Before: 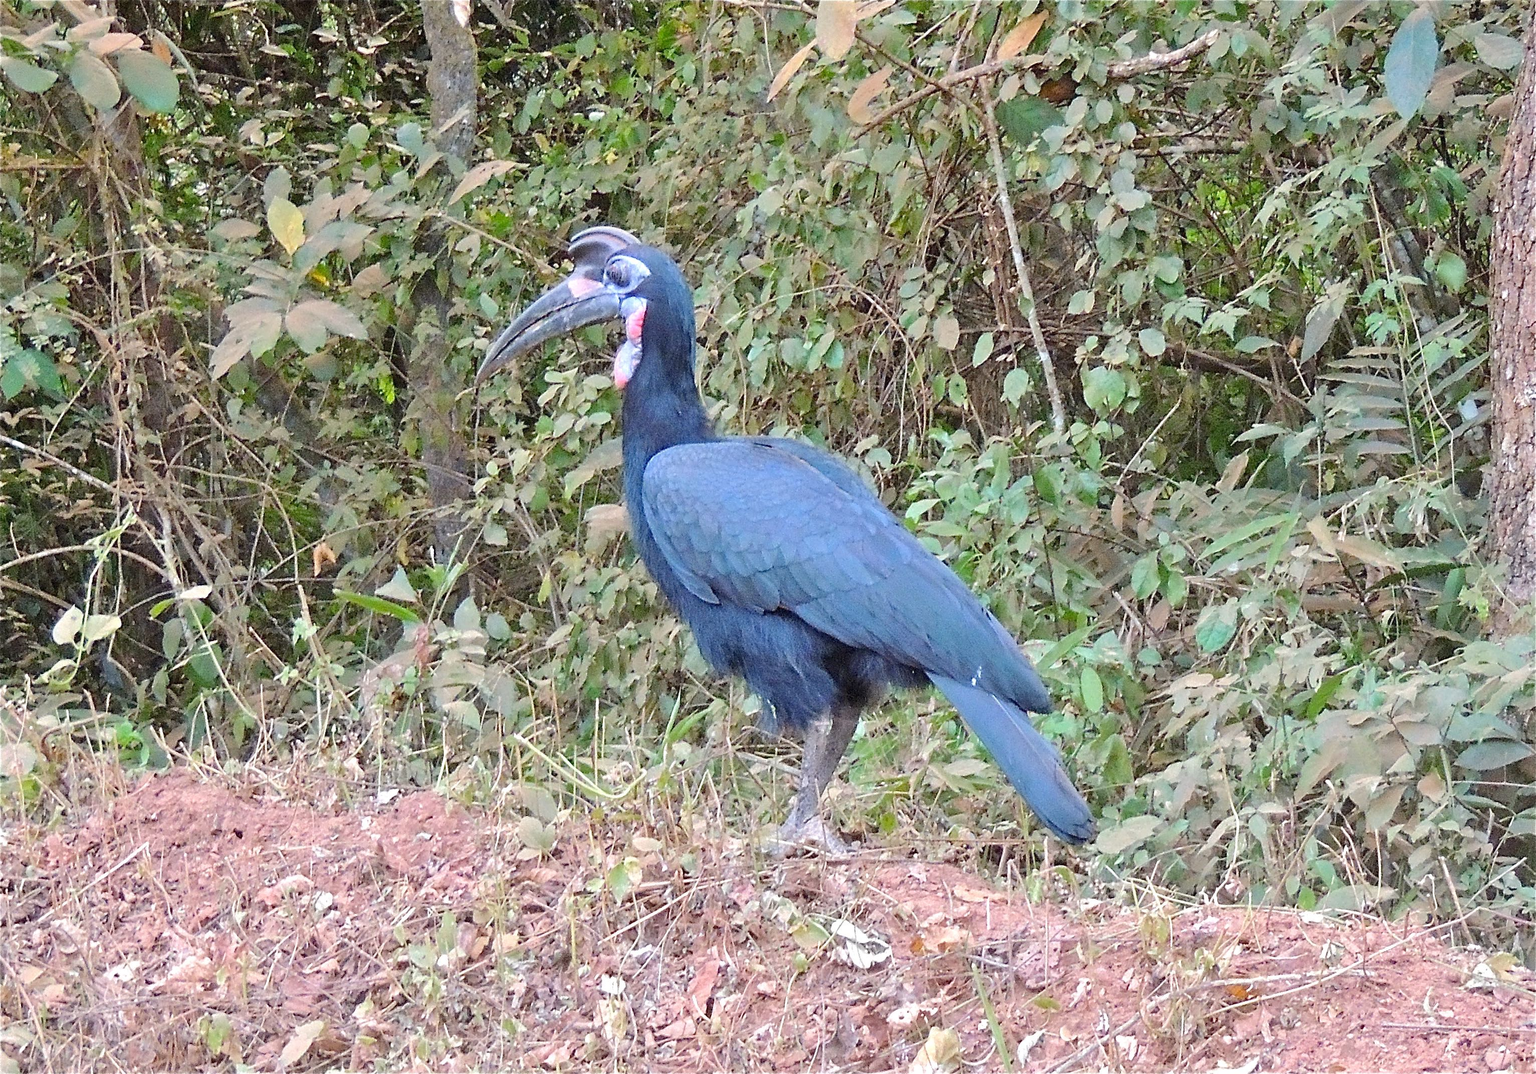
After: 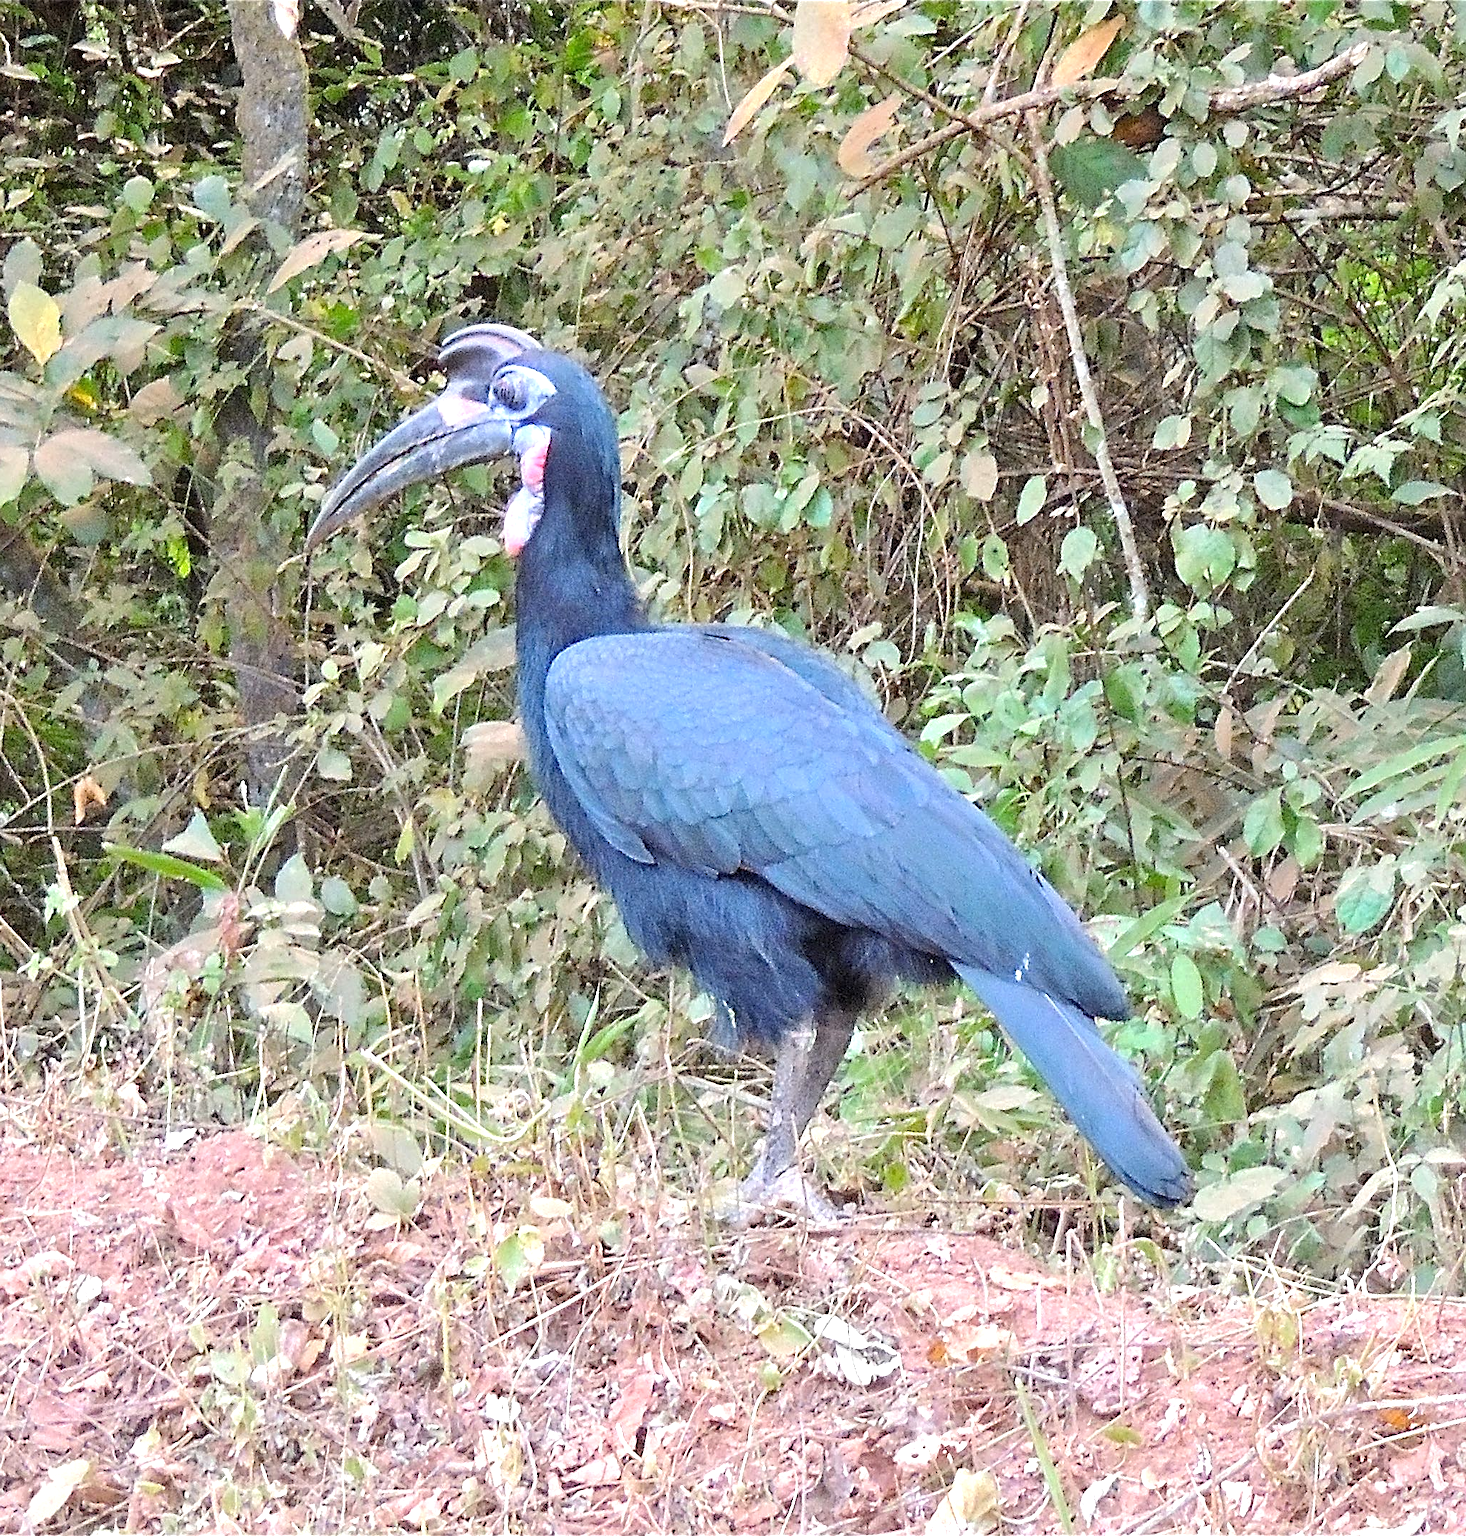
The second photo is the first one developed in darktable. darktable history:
crop: left 17.044%, right 16.165%
exposure: exposure -0.002 EV, compensate highlight preservation false
sharpen: radius 1.025, threshold 1.039
tone equalizer: -8 EV -0.389 EV, -7 EV -0.415 EV, -6 EV -0.338 EV, -5 EV -0.236 EV, -3 EV 0.199 EV, -2 EV 0.324 EV, -1 EV 0.397 EV, +0 EV 0.422 EV
